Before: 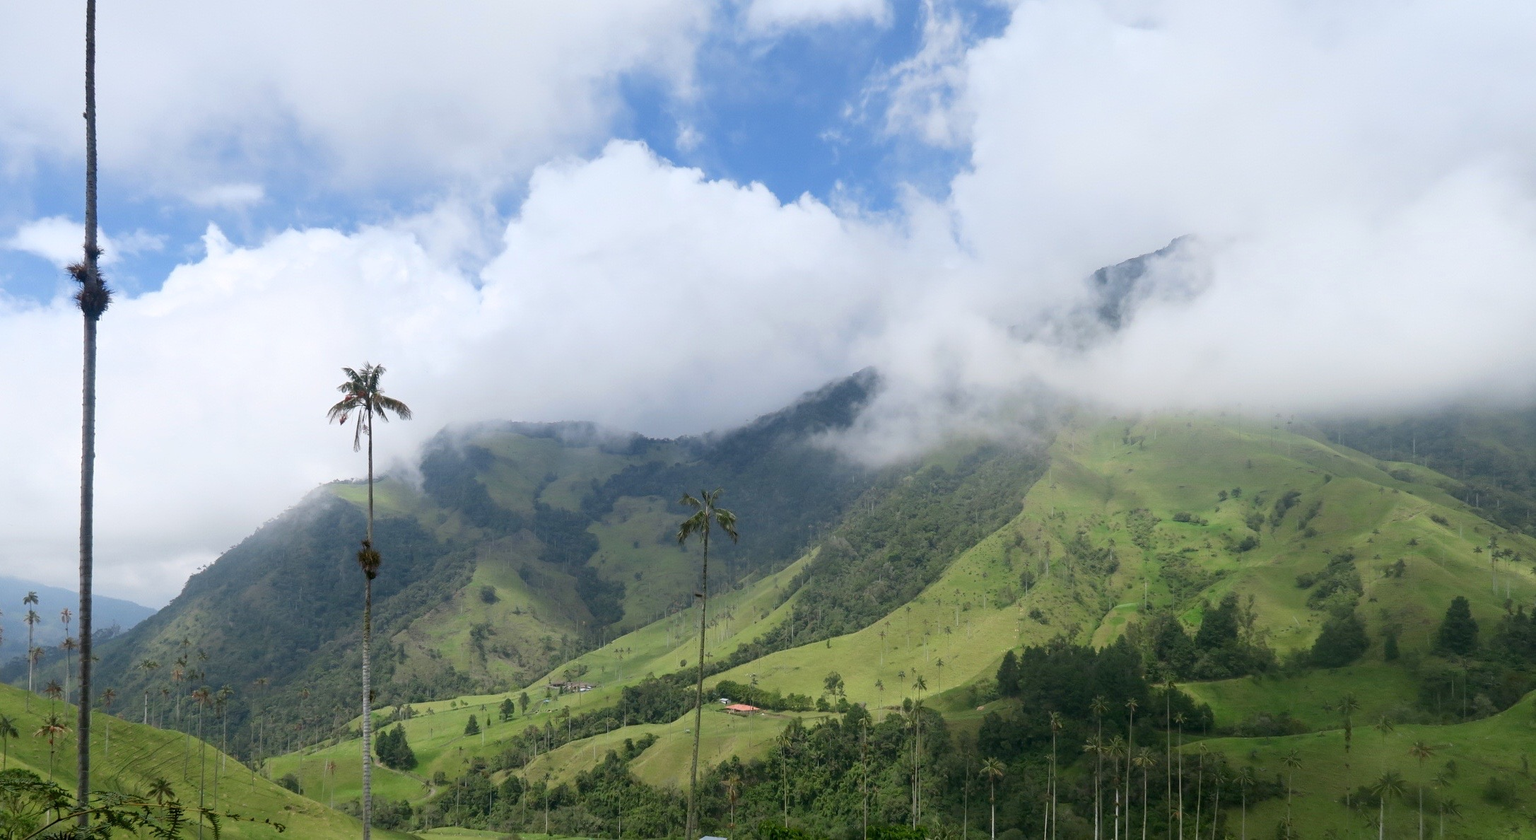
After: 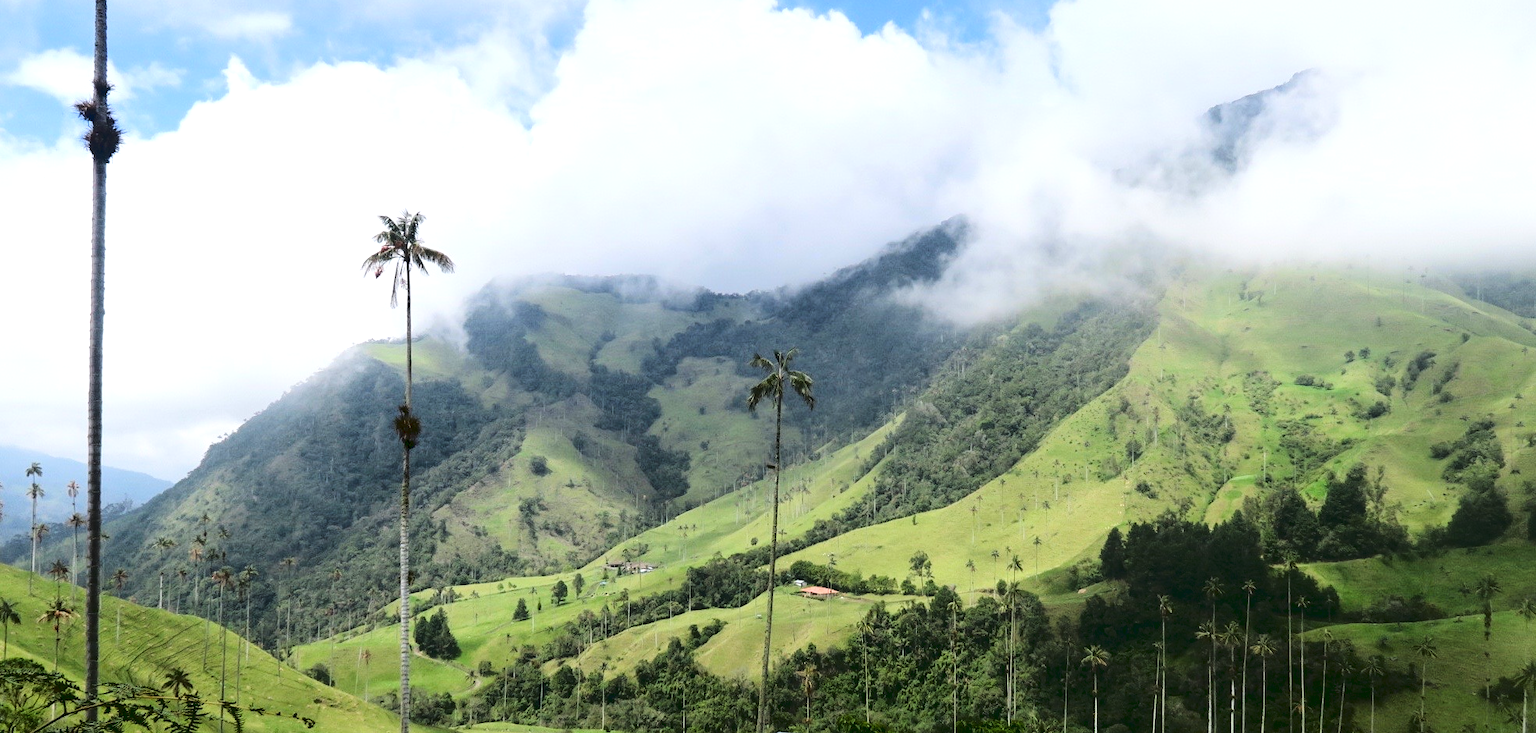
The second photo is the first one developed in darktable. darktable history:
crop: top 20.562%, right 9.355%, bottom 0.251%
local contrast: highlights 105%, shadows 98%, detail 119%, midtone range 0.2
exposure: black level correction 0.003, exposure 0.381 EV, compensate highlight preservation false
tone curve: curves: ch0 [(0, 0) (0.003, 0.084) (0.011, 0.084) (0.025, 0.084) (0.044, 0.084) (0.069, 0.085) (0.1, 0.09) (0.136, 0.1) (0.177, 0.119) (0.224, 0.144) (0.277, 0.205) (0.335, 0.298) (0.399, 0.417) (0.468, 0.525) (0.543, 0.631) (0.623, 0.72) (0.709, 0.8) (0.801, 0.867) (0.898, 0.934) (1, 1)], color space Lab, linked channels, preserve colors none
